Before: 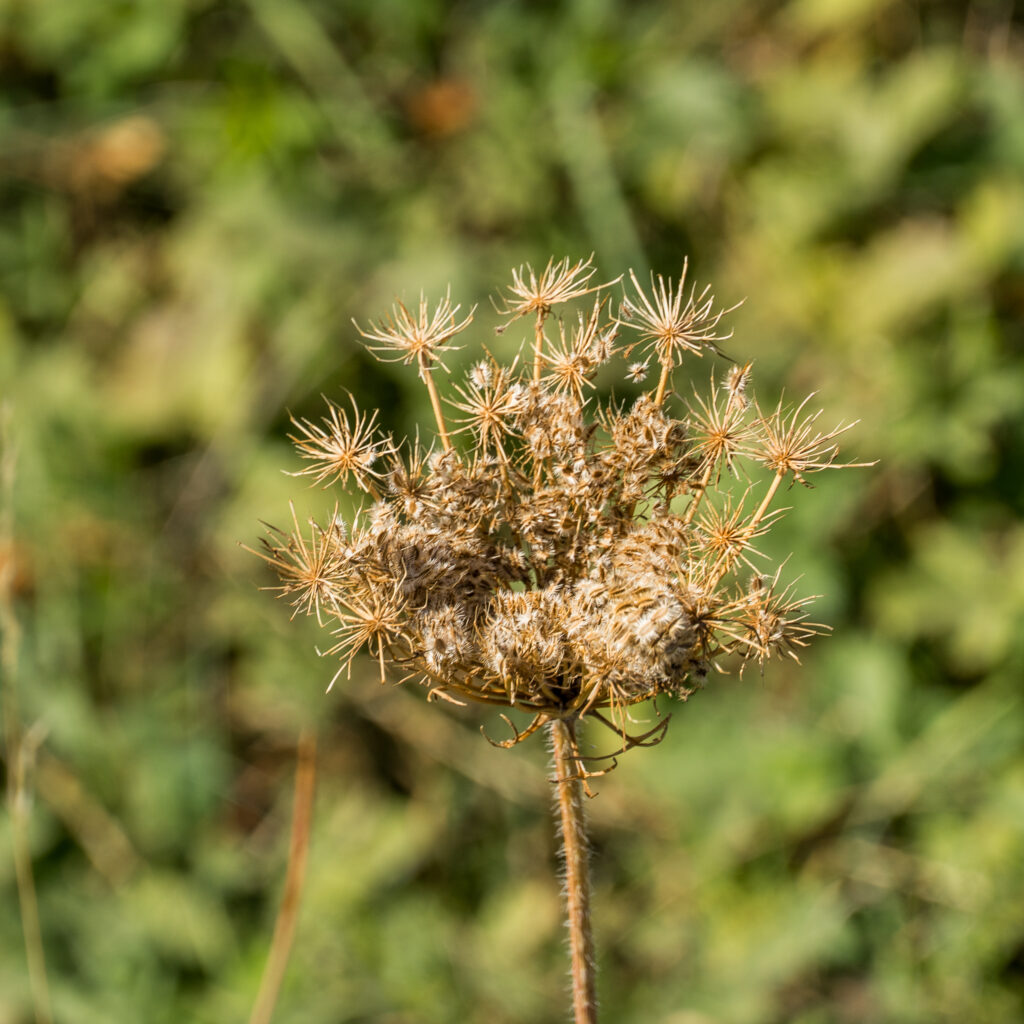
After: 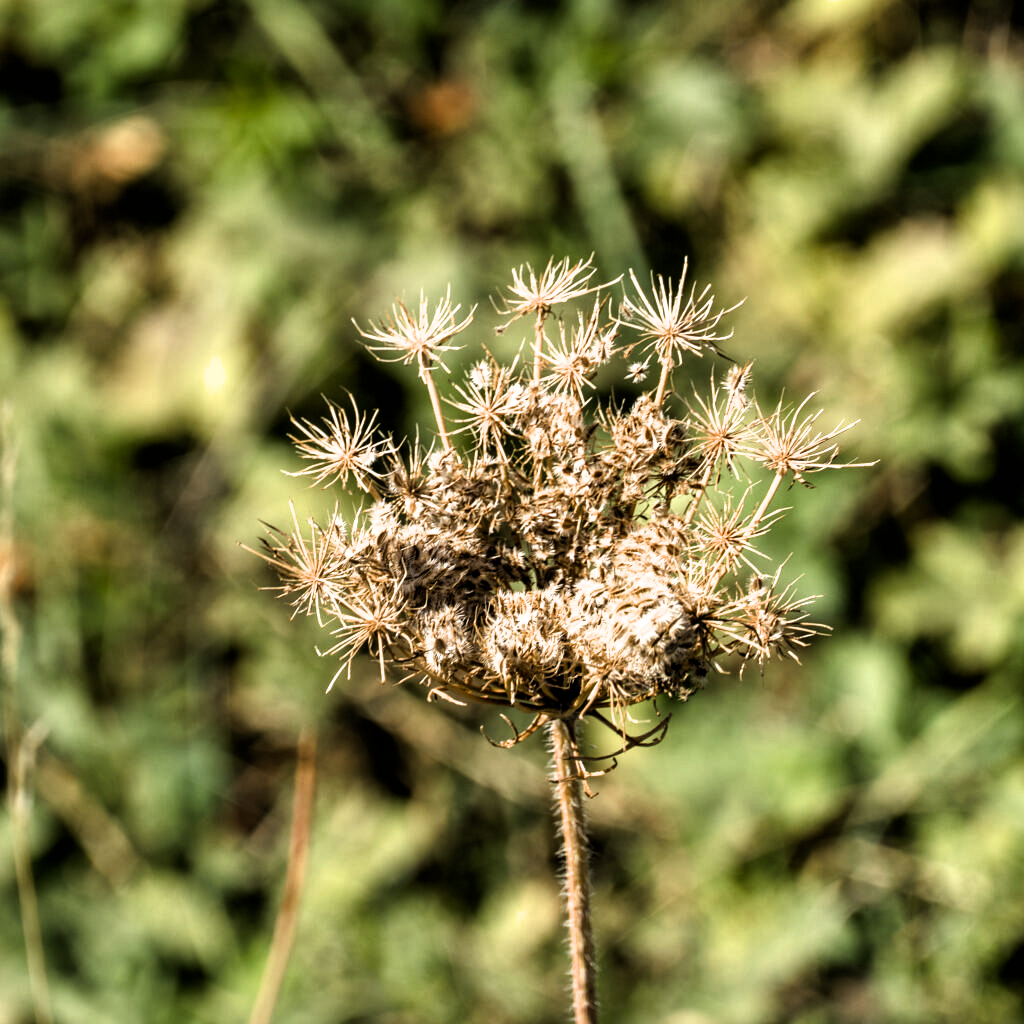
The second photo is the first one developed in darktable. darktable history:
filmic rgb: black relative exposure -8.29 EV, white relative exposure 2.22 EV, threshold 2.99 EV, hardness 7.17, latitude 84.94%, contrast 1.694, highlights saturation mix -4.23%, shadows ↔ highlights balance -2.65%, enable highlight reconstruction true
